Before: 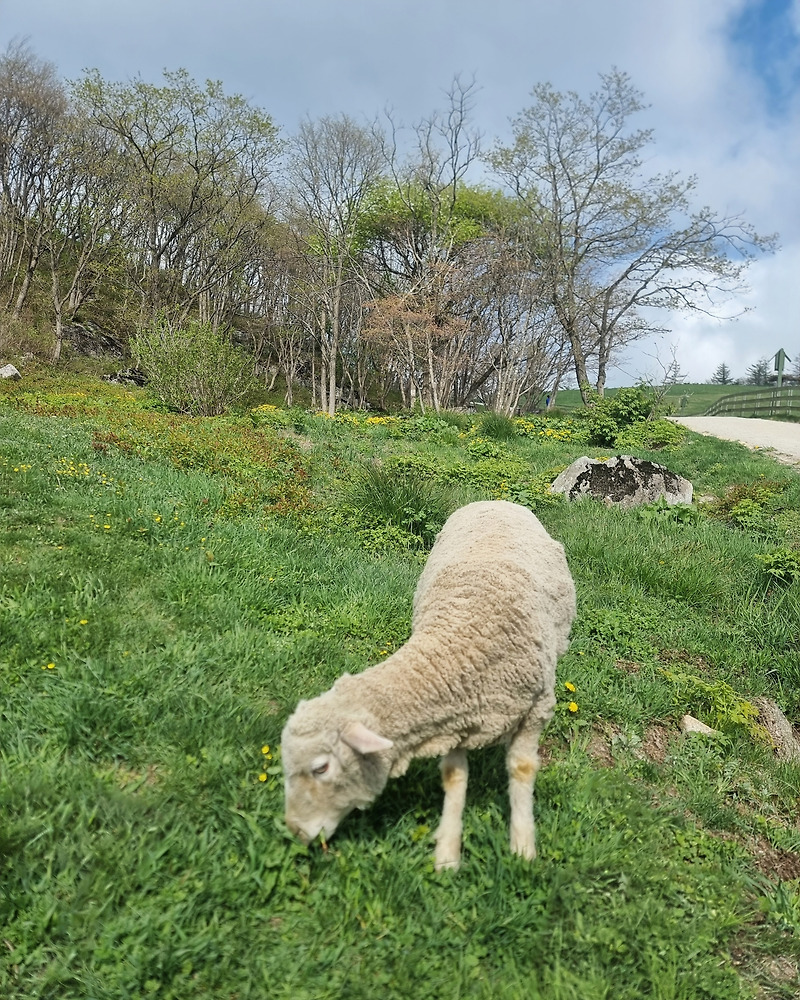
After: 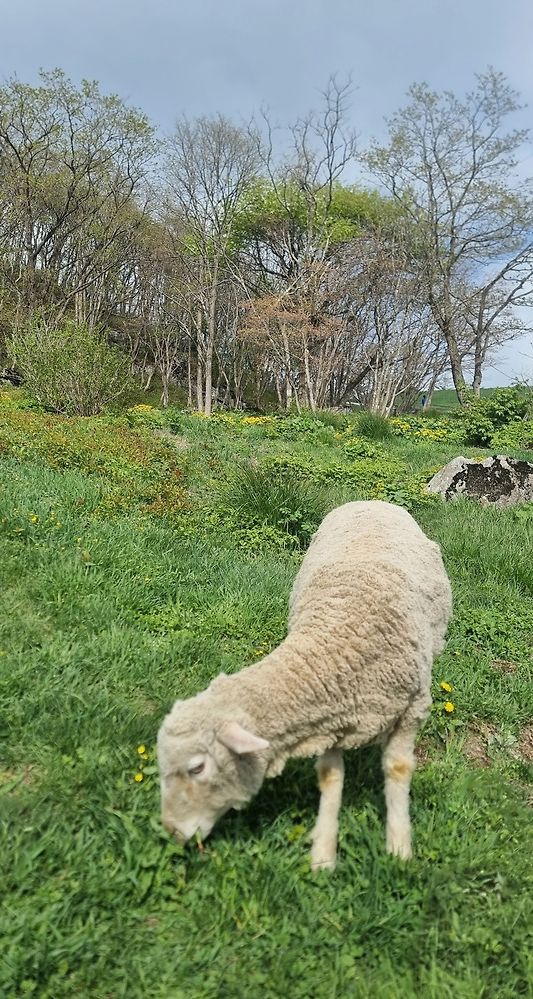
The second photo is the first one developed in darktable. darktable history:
crop and rotate: left 15.509%, right 17.809%
